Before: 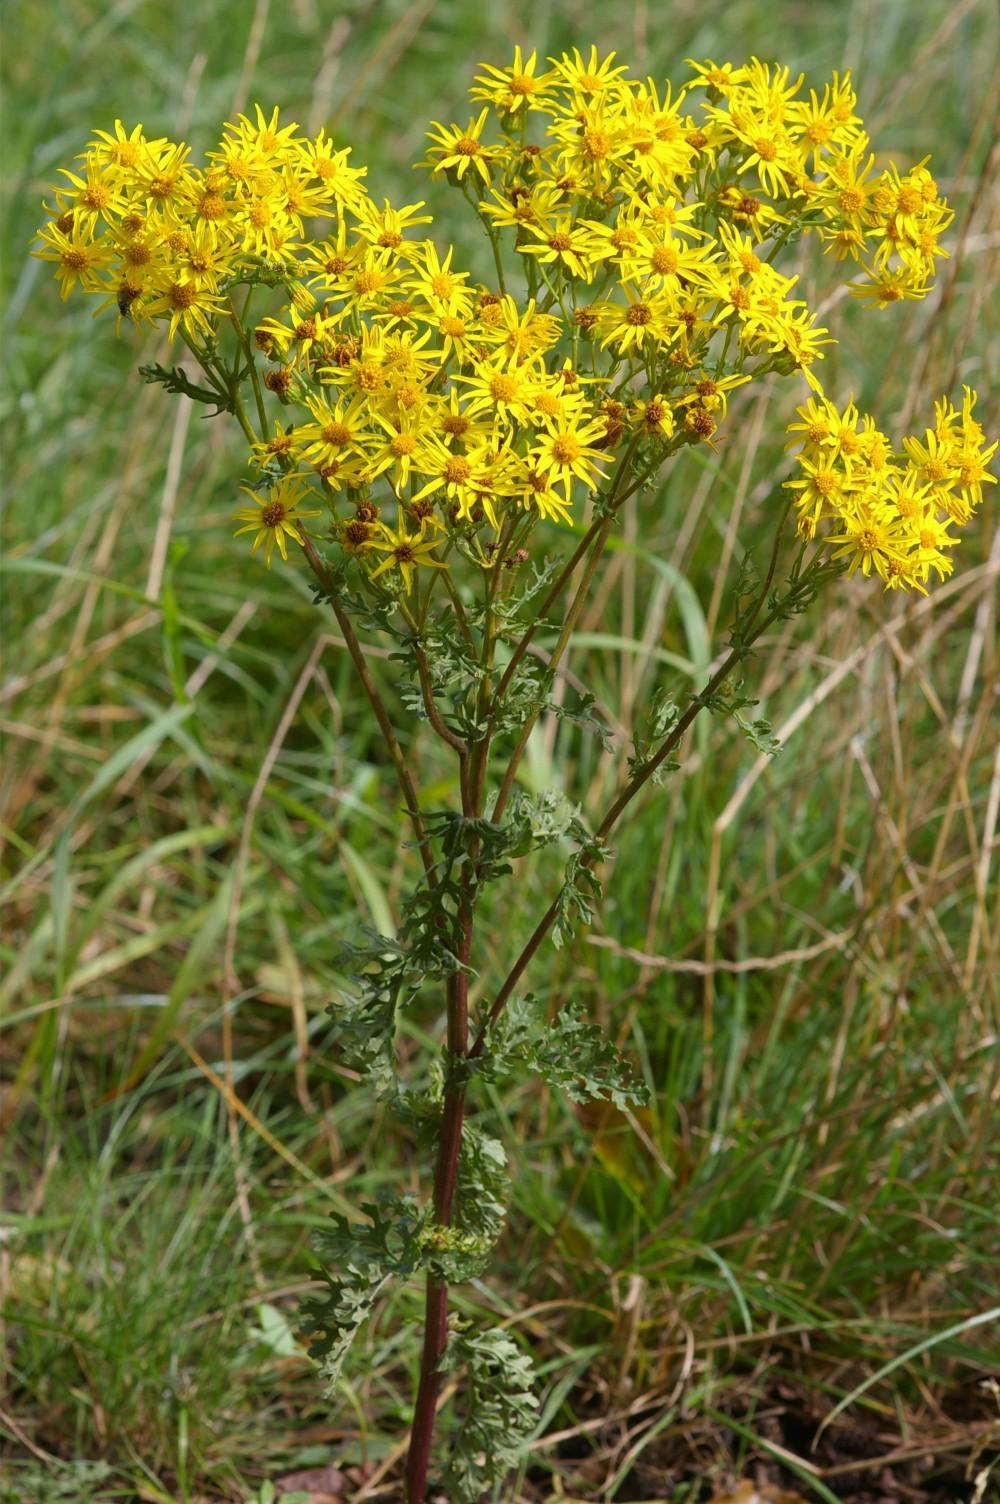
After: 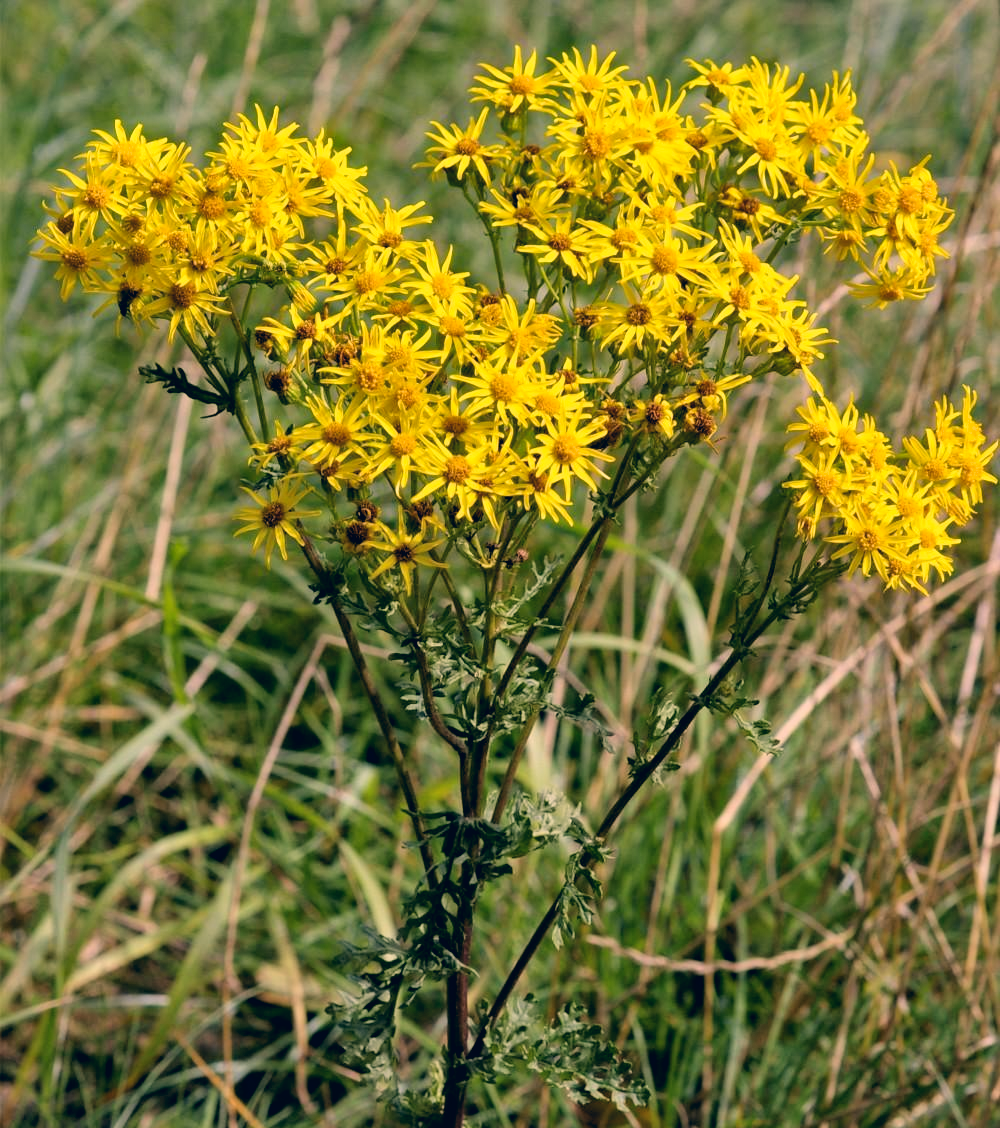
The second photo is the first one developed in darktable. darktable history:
crop: bottom 24.988%
contrast equalizer: y [[0.531, 0.548, 0.559, 0.557, 0.544, 0.527], [0.5 ×6], [0.5 ×6], [0 ×6], [0 ×6]]
local contrast: mode bilateral grid, contrast 20, coarseness 50, detail 120%, midtone range 0.2
white balance: red 1.05, blue 1.072
filmic rgb: black relative exposure -5.83 EV, white relative exposure 3.4 EV, hardness 3.68
color correction: highlights a* 10.32, highlights b* 14.66, shadows a* -9.59, shadows b* -15.02
